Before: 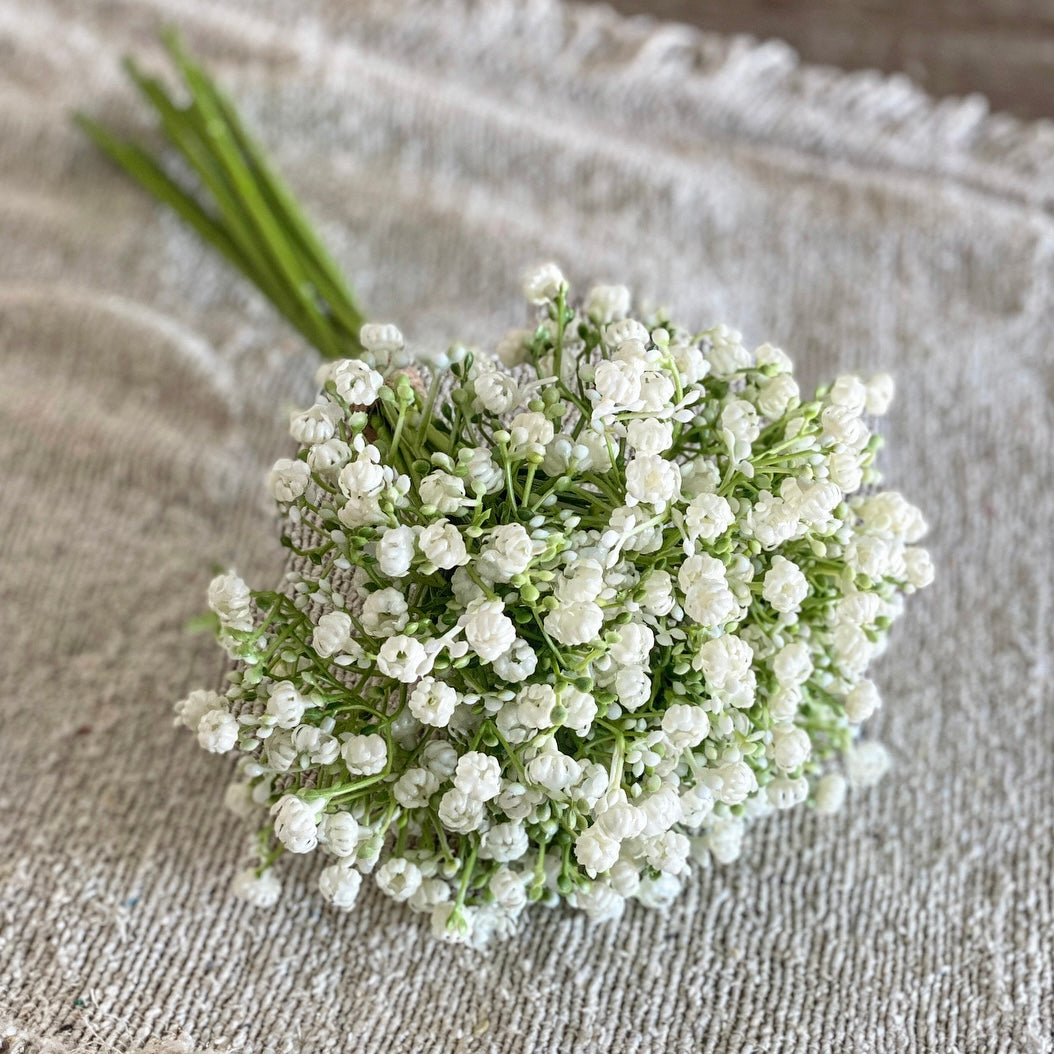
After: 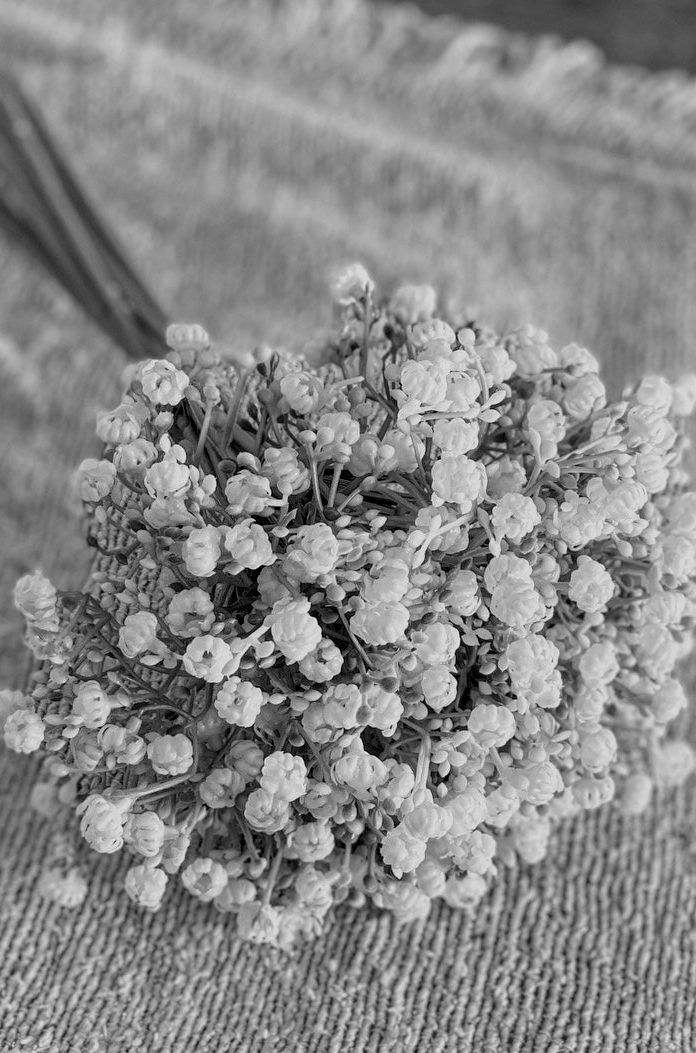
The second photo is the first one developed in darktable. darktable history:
crop and rotate: left 18.442%, right 15.508%
color balance rgb: shadows lift › luminance -7.7%, shadows lift › chroma 2.13%, shadows lift › hue 165.27°, power › luminance -7.77%, power › chroma 1.34%, power › hue 330.55°, highlights gain › luminance -33.33%, highlights gain › chroma 5.68%, highlights gain › hue 217.2°, global offset › luminance -0.33%, global offset › chroma 0.11%, global offset › hue 165.27°, perceptual saturation grading › global saturation 27.72%, perceptual saturation grading › highlights -25%, perceptual saturation grading › mid-tones 25%, perceptual saturation grading › shadows 50%
monochrome: on, module defaults
